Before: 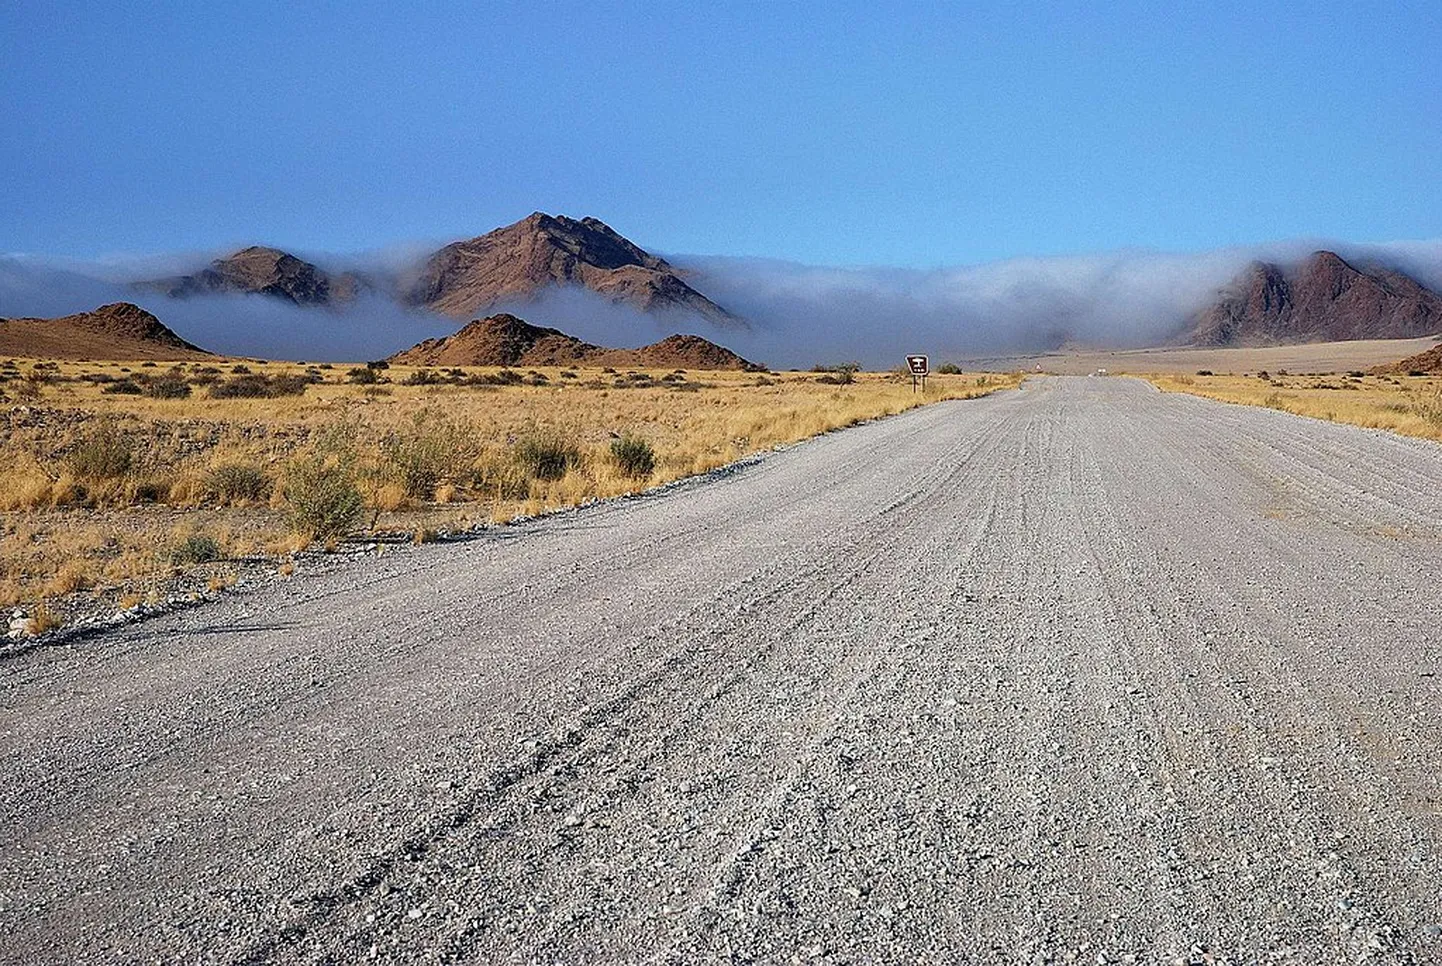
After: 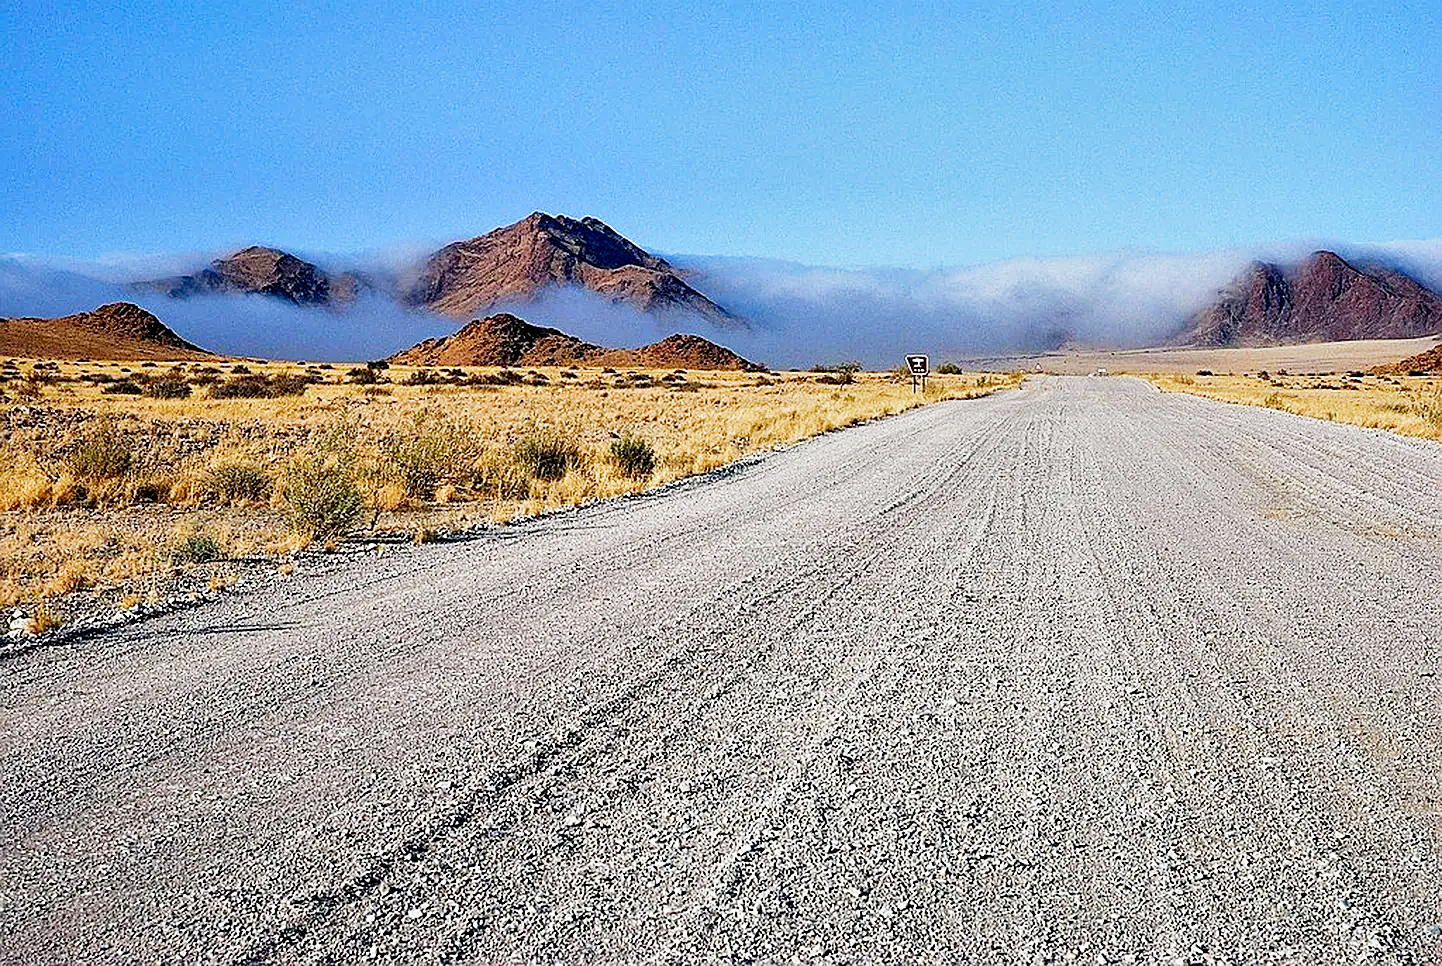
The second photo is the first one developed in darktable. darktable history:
sharpen: on, module defaults
shadows and highlights: shadows 49, highlights -41, soften with gaussian
contrast brightness saturation: contrast 0.08, saturation 0.2
filmic rgb: middle gray luminance 12.74%, black relative exposure -10.13 EV, white relative exposure 3.47 EV, threshold 6 EV, target black luminance 0%, hardness 5.74, latitude 44.69%, contrast 1.221, highlights saturation mix 5%, shadows ↔ highlights balance 26.78%, add noise in highlights 0, preserve chrominance no, color science v3 (2019), use custom middle-gray values true, iterations of high-quality reconstruction 0, contrast in highlights soft, enable highlight reconstruction true
